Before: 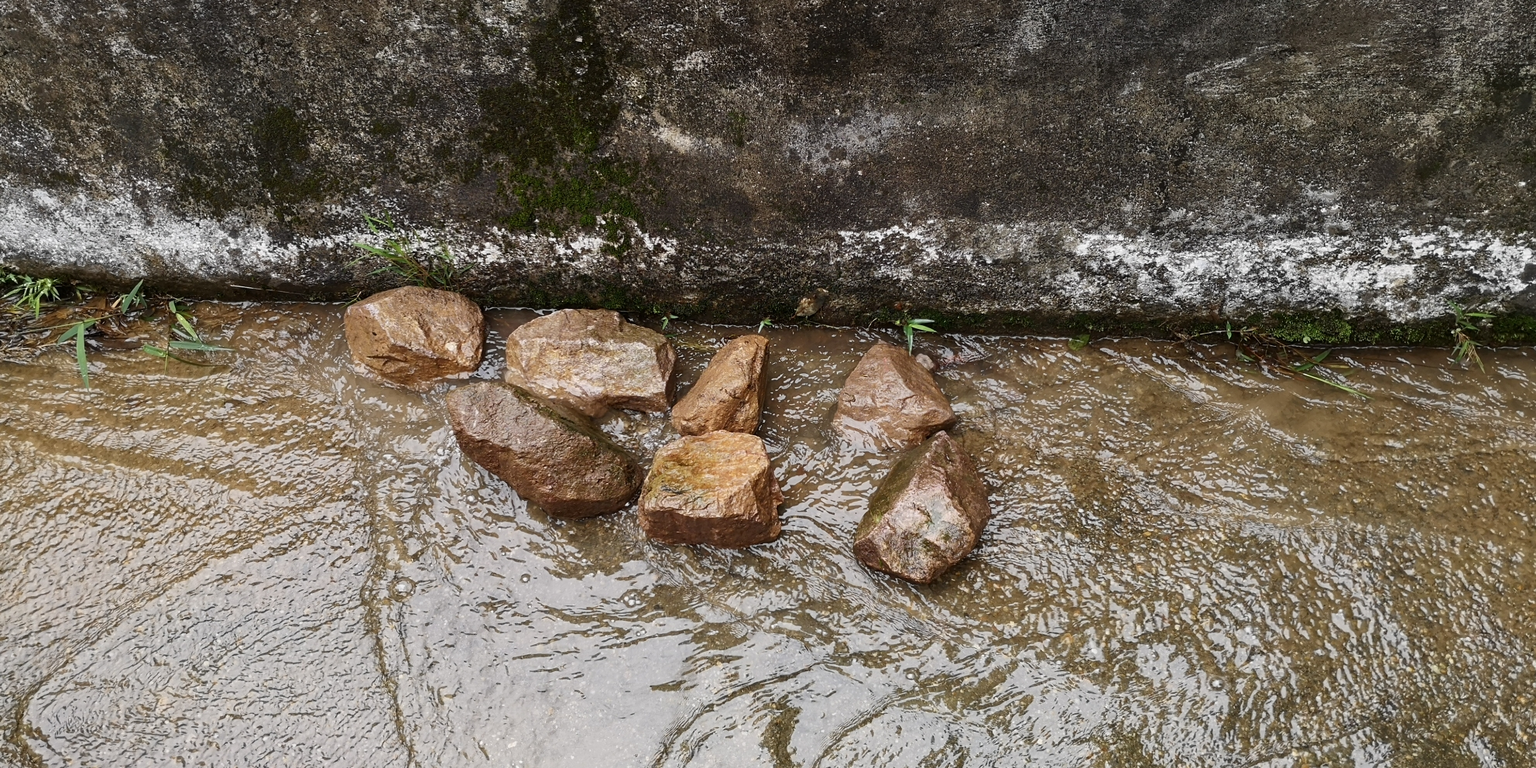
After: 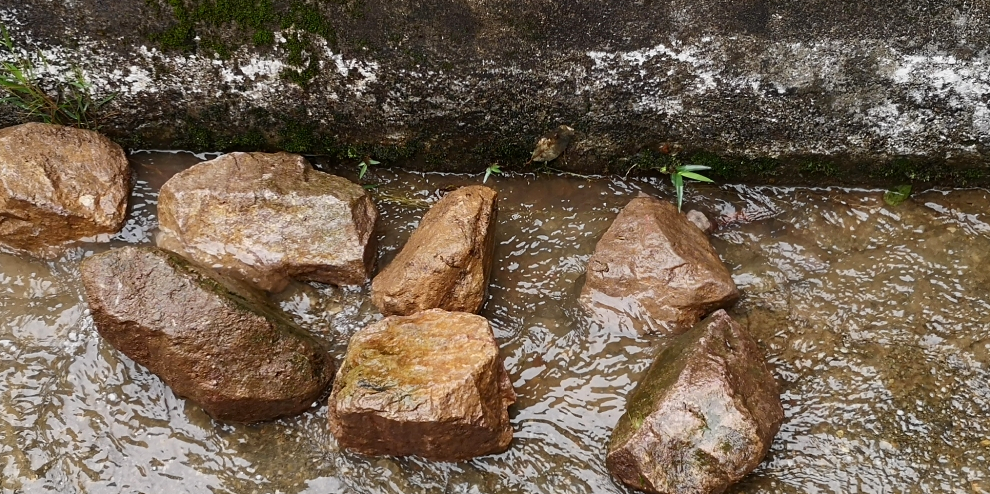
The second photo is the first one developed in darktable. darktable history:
crop: left 25.018%, top 24.932%, right 25.082%, bottom 25.201%
color correction: highlights b* -0.013, saturation 1.11
